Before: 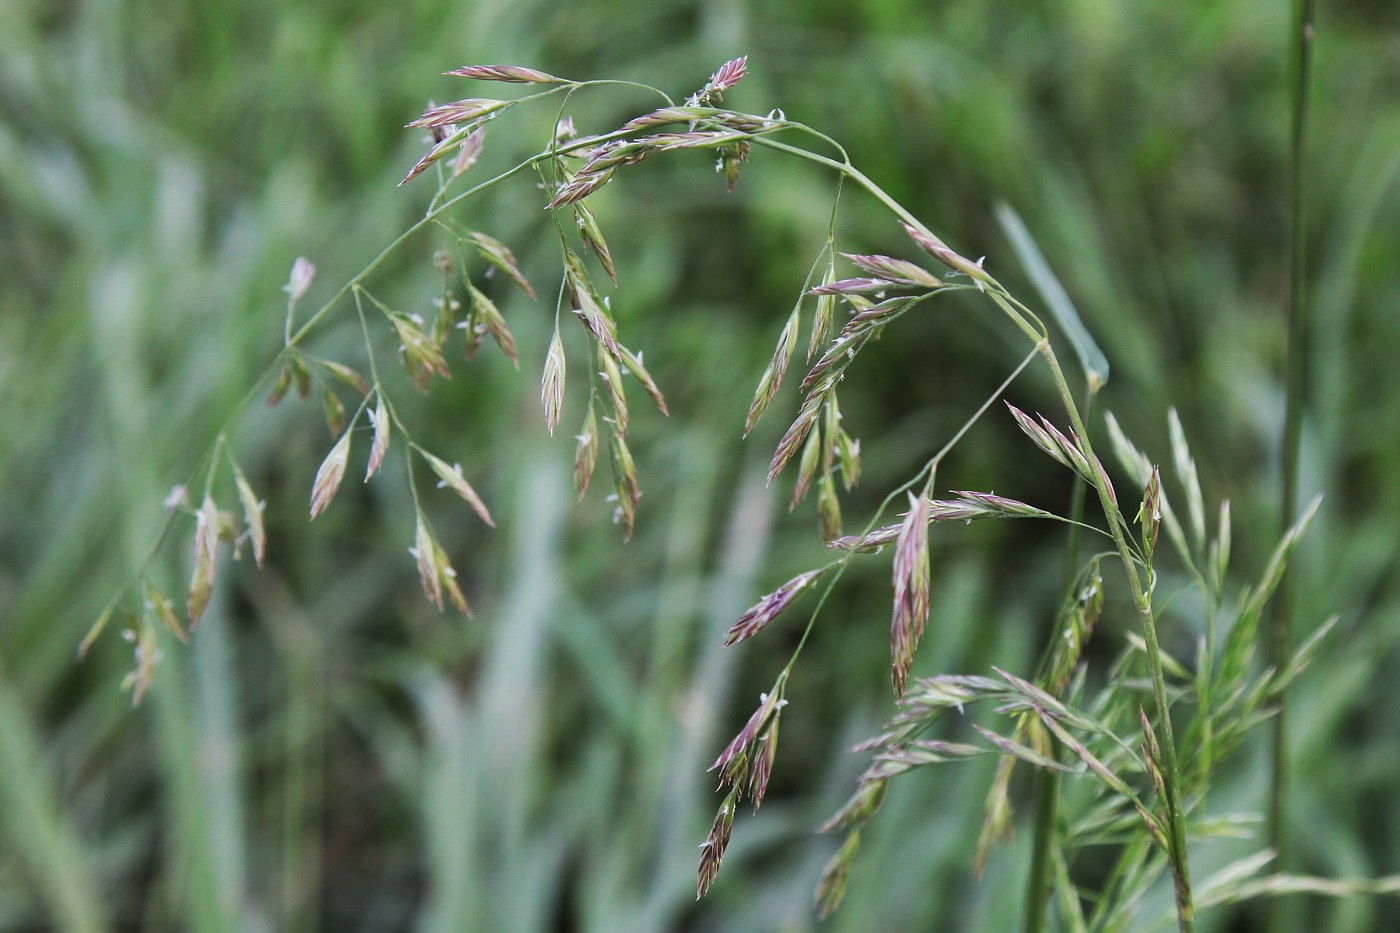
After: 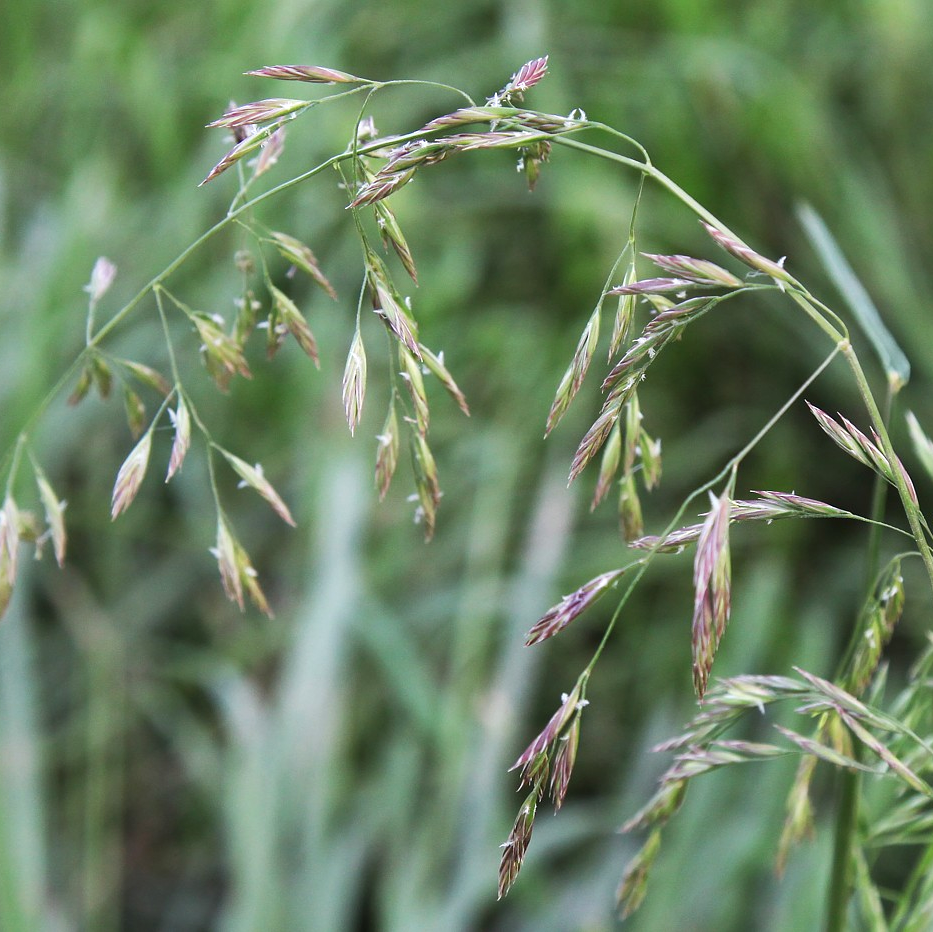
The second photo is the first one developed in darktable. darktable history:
tone equalizer: on, module defaults
exposure: exposure 0.29 EV, compensate highlight preservation false
crop and rotate: left 14.292%, right 19.041%
